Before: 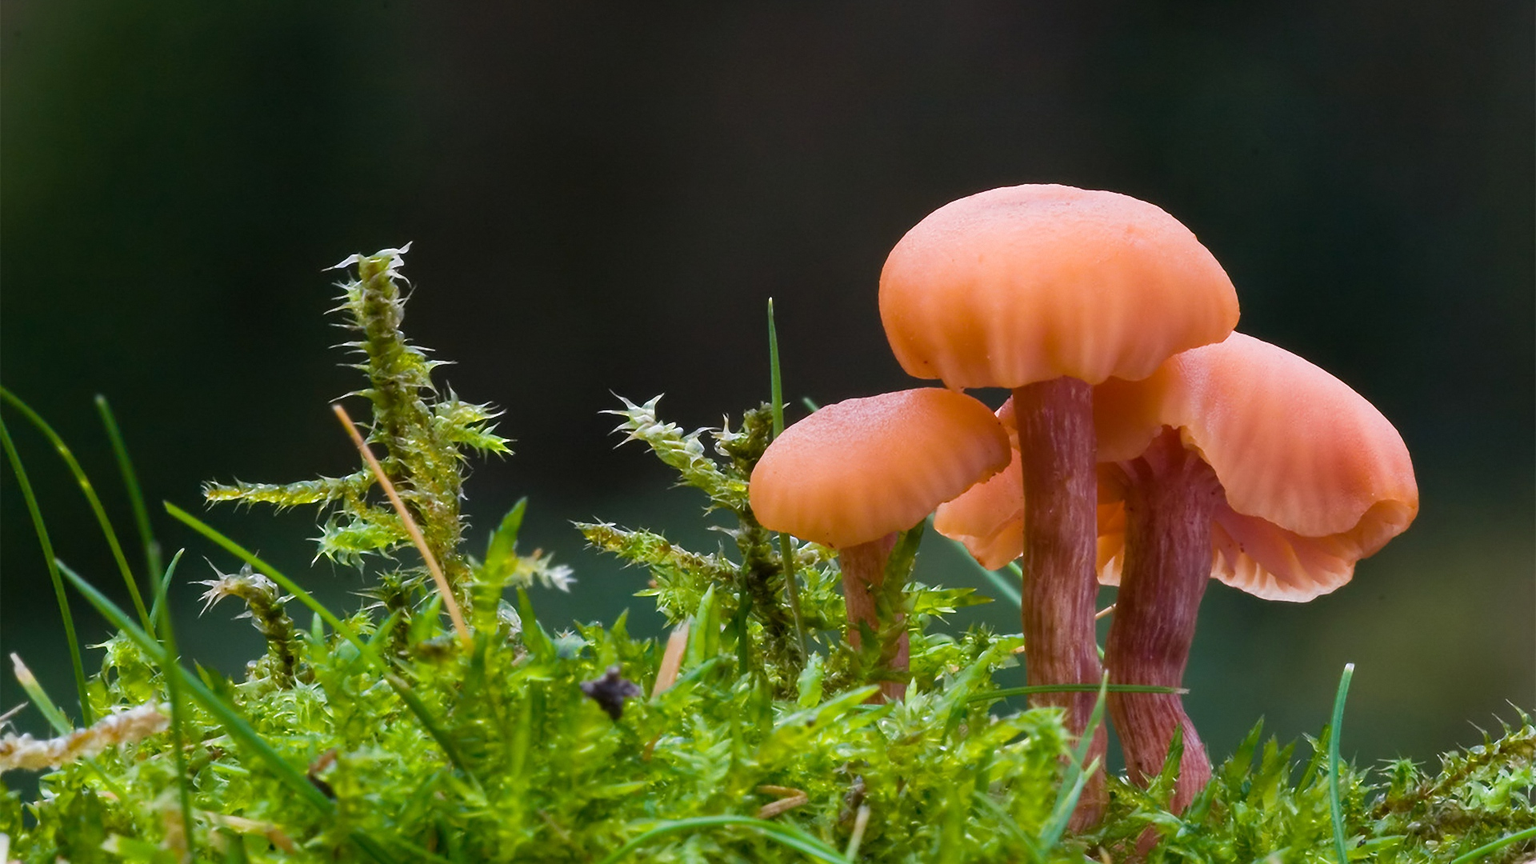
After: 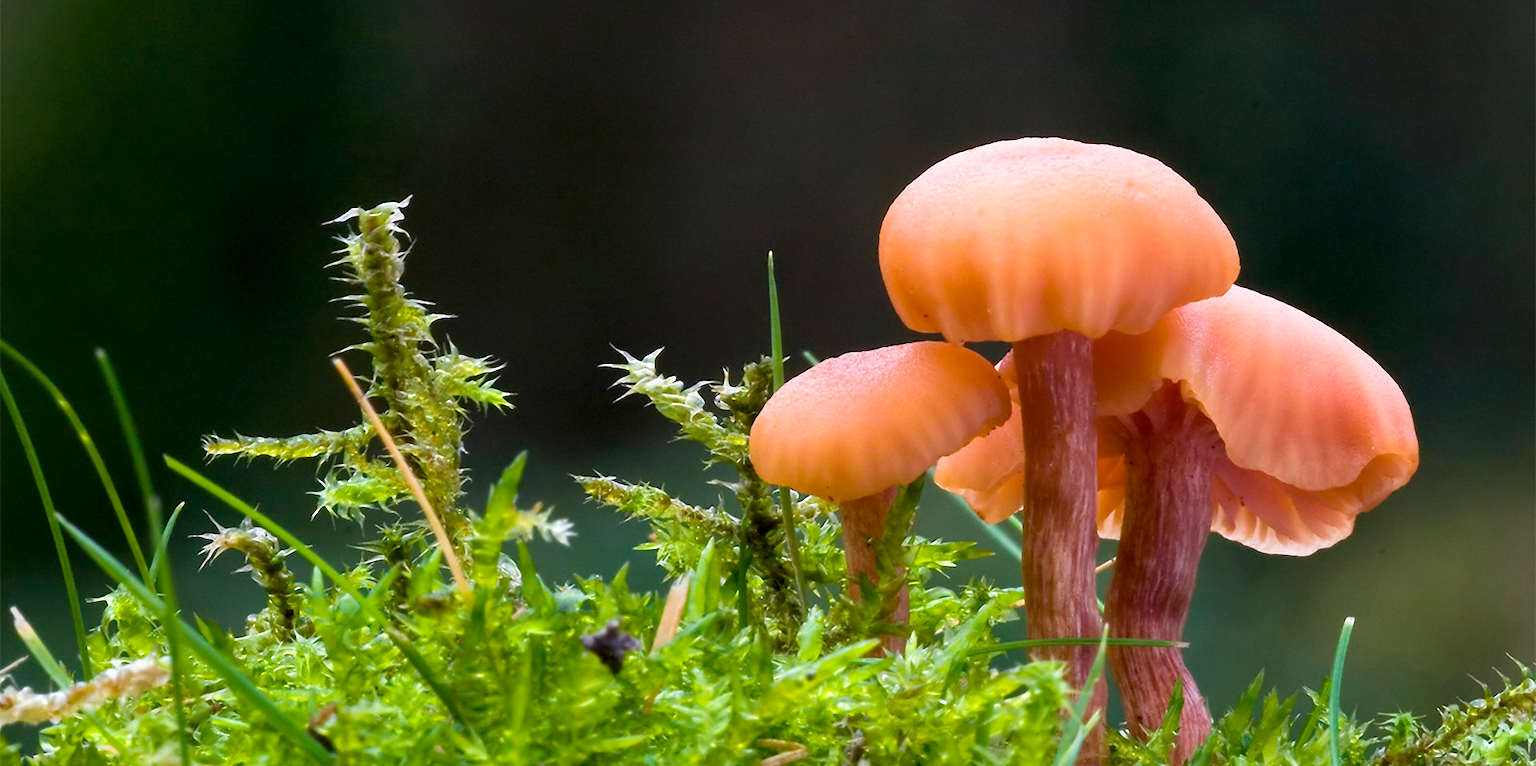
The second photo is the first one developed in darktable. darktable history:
exposure: black level correction 0.004, exposure 0.412 EV, compensate exposure bias true, compensate highlight preservation false
crop and rotate: top 5.479%, bottom 5.772%
